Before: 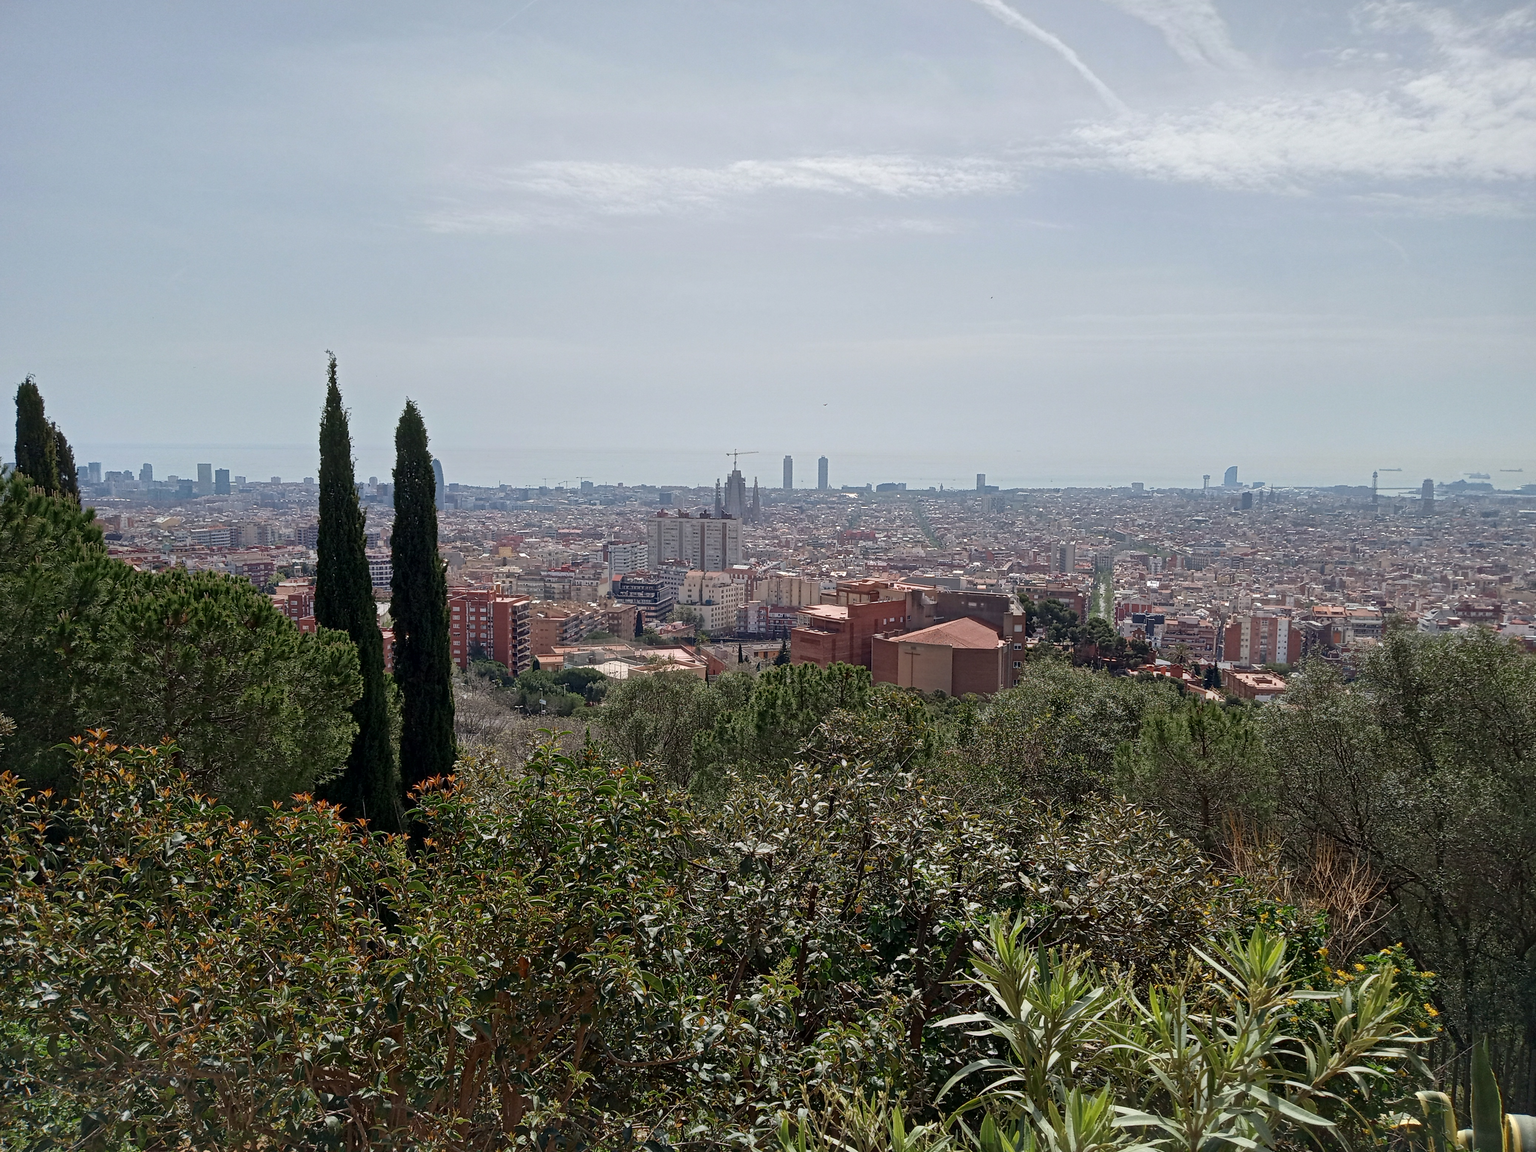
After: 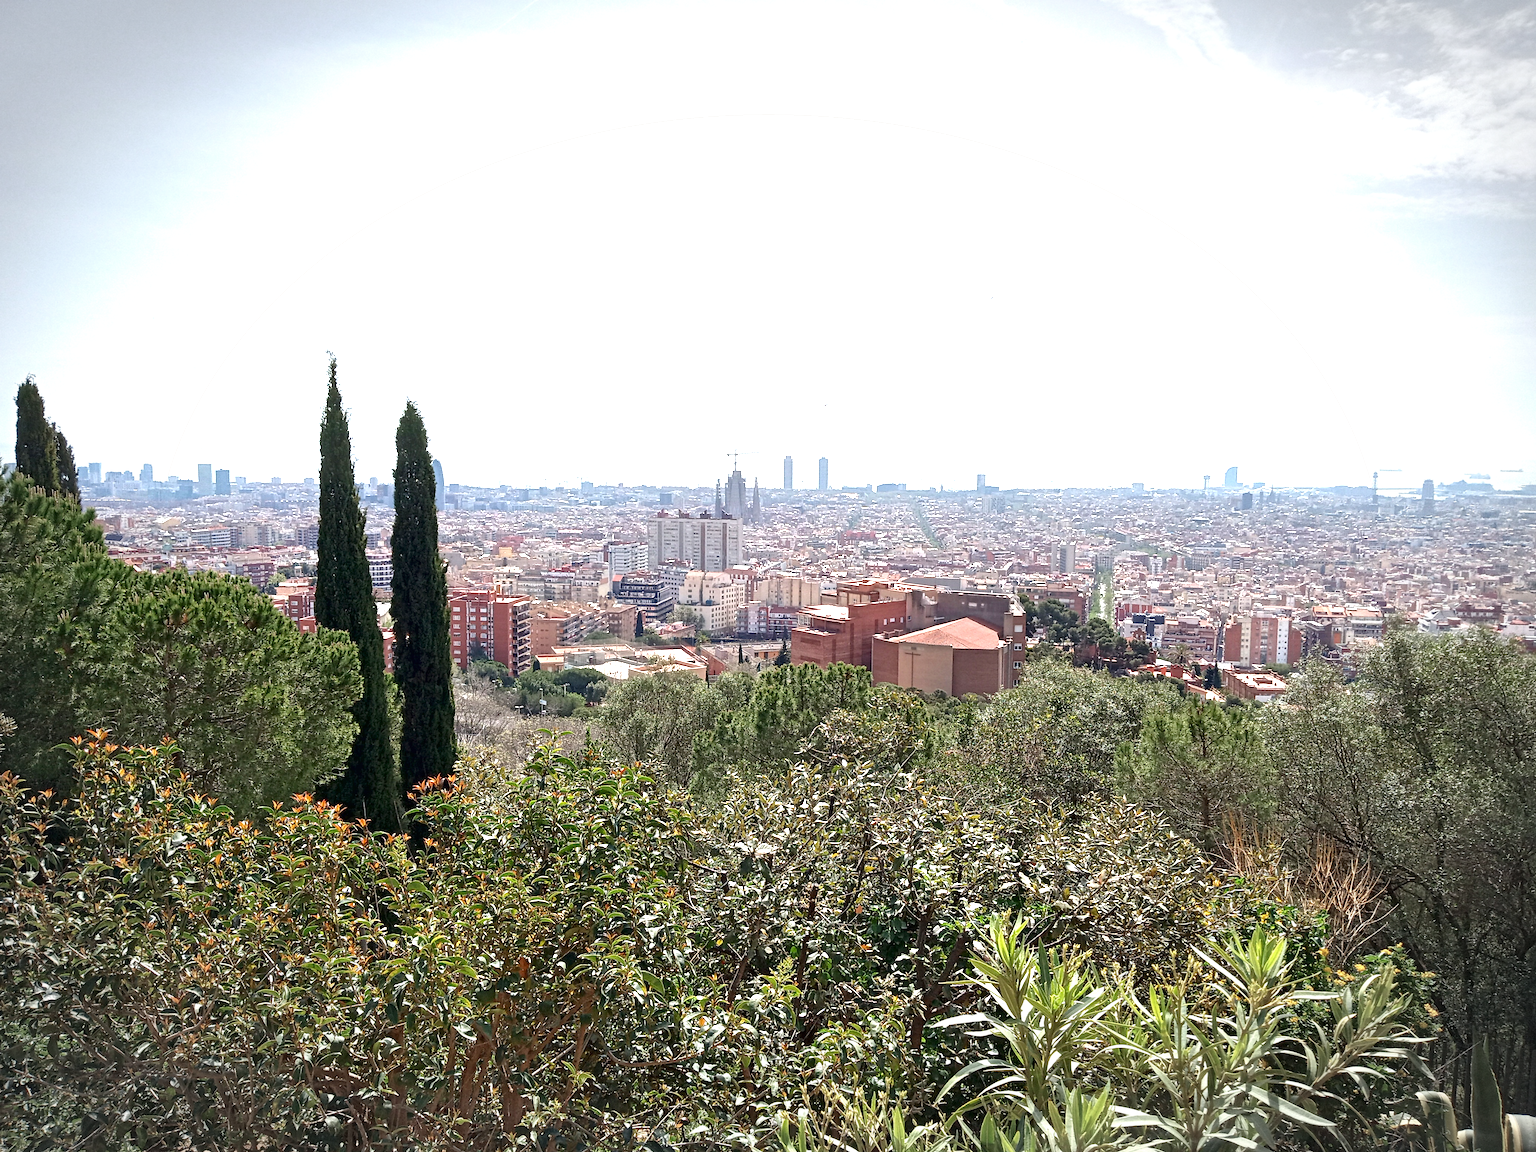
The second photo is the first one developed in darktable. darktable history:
exposure: black level correction 0, exposure 1.388 EV, compensate highlight preservation false
vignetting: automatic ratio true, dithering 8-bit output, unbound false
